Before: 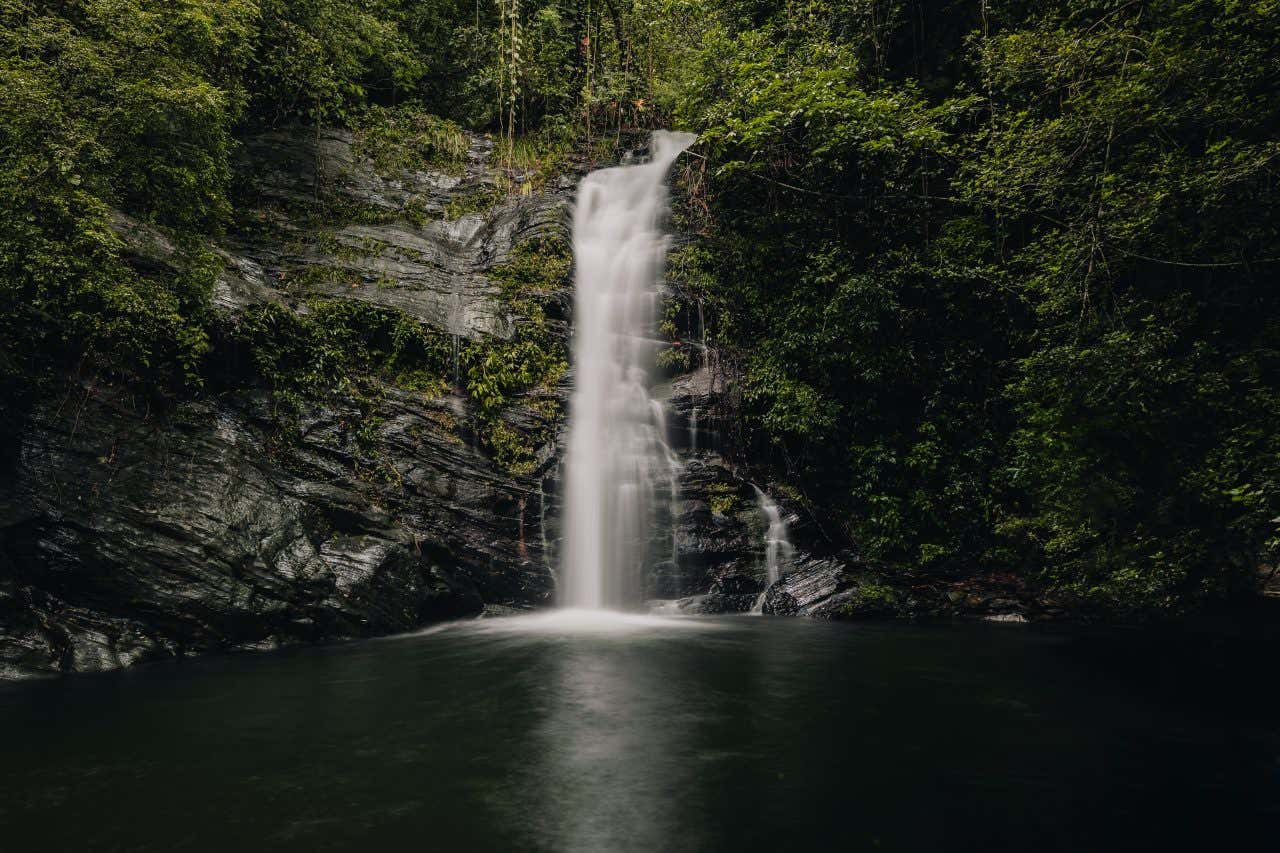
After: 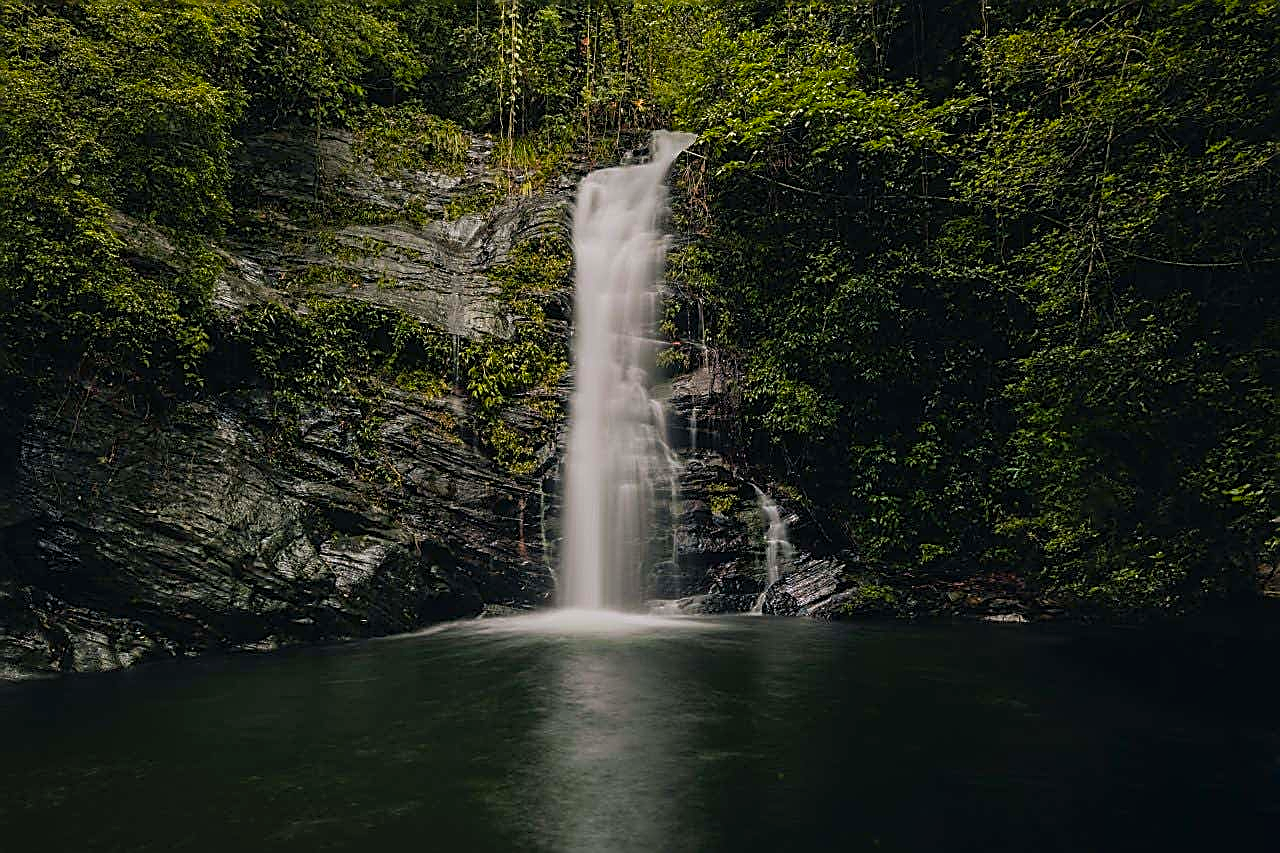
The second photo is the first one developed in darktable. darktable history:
sharpen: amount 1.006
color balance rgb: linear chroma grading › global chroma 0.622%, perceptual saturation grading › global saturation 30.414%, global vibrance 14.158%
shadows and highlights: shadows 25.7, white point adjustment -3.12, highlights -29.84
